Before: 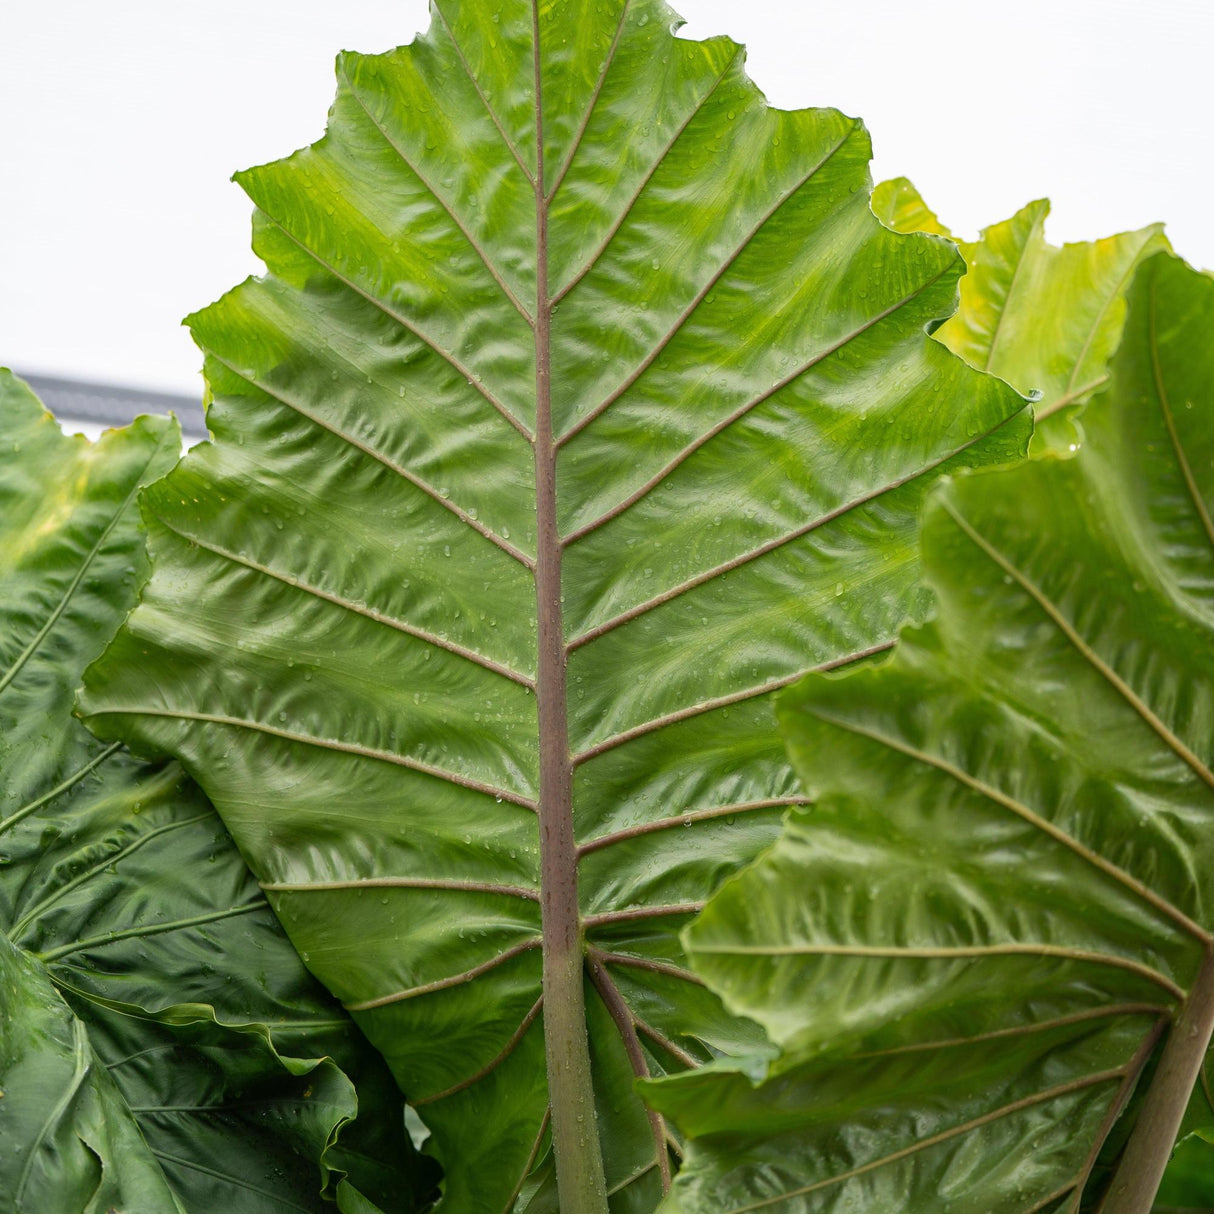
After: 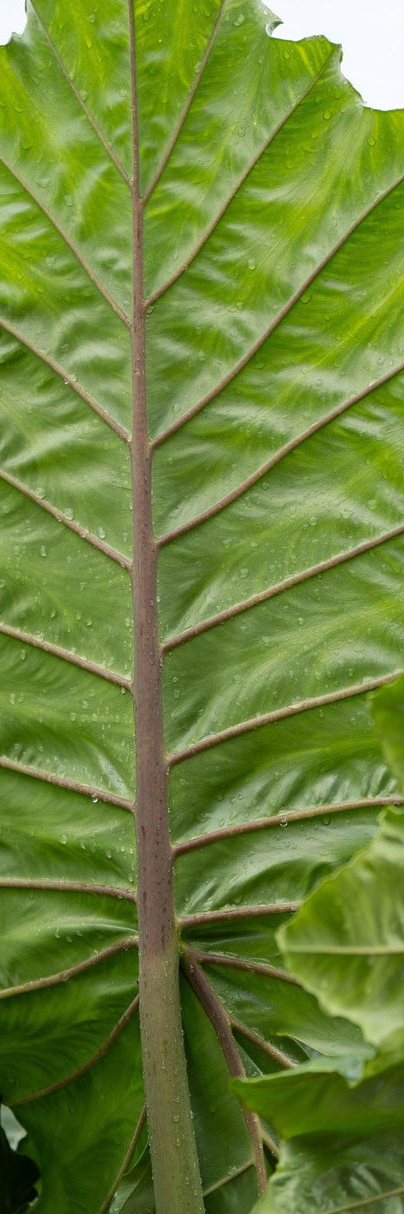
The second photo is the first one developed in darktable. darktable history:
white balance: red 0.986, blue 1.01
crop: left 33.36%, right 33.36%
